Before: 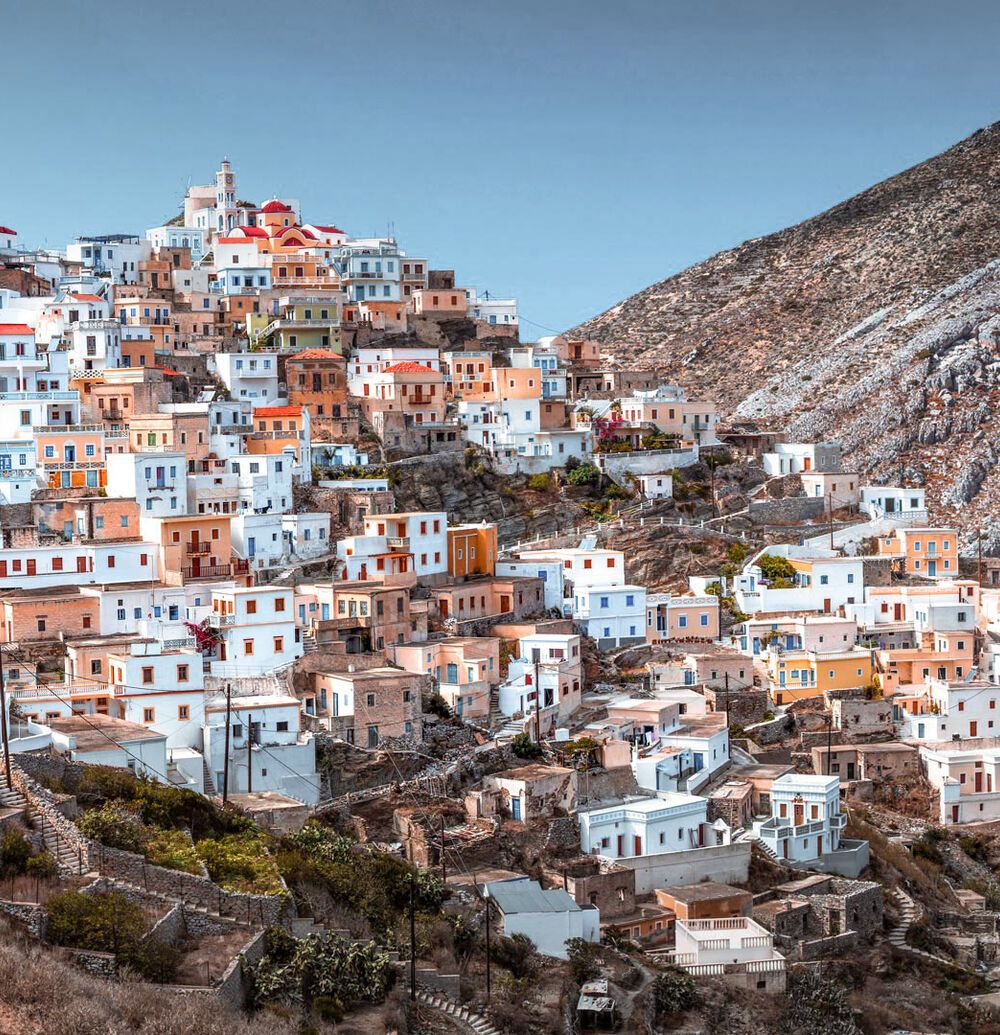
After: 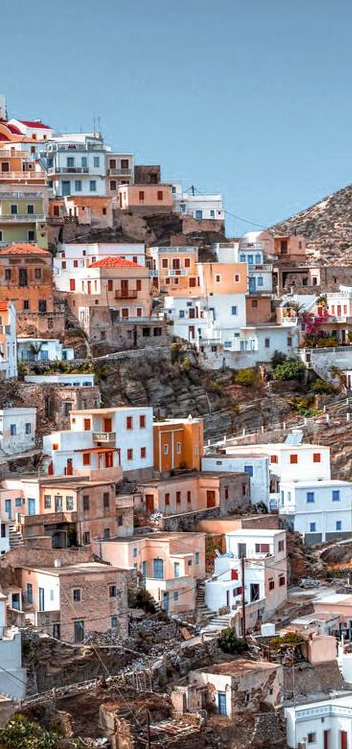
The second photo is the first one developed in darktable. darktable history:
crop and rotate: left 29.476%, top 10.214%, right 35.32%, bottom 17.333%
shadows and highlights: shadows -88.03, highlights -35.45, shadows color adjustment 99.15%, highlights color adjustment 0%, soften with gaussian
